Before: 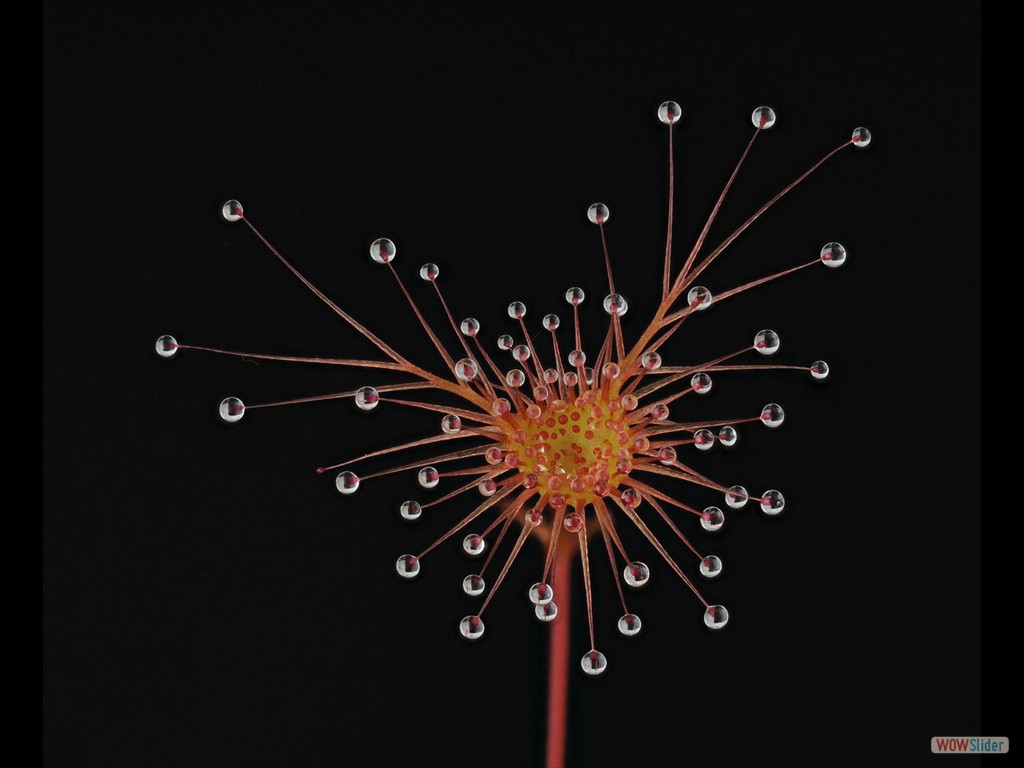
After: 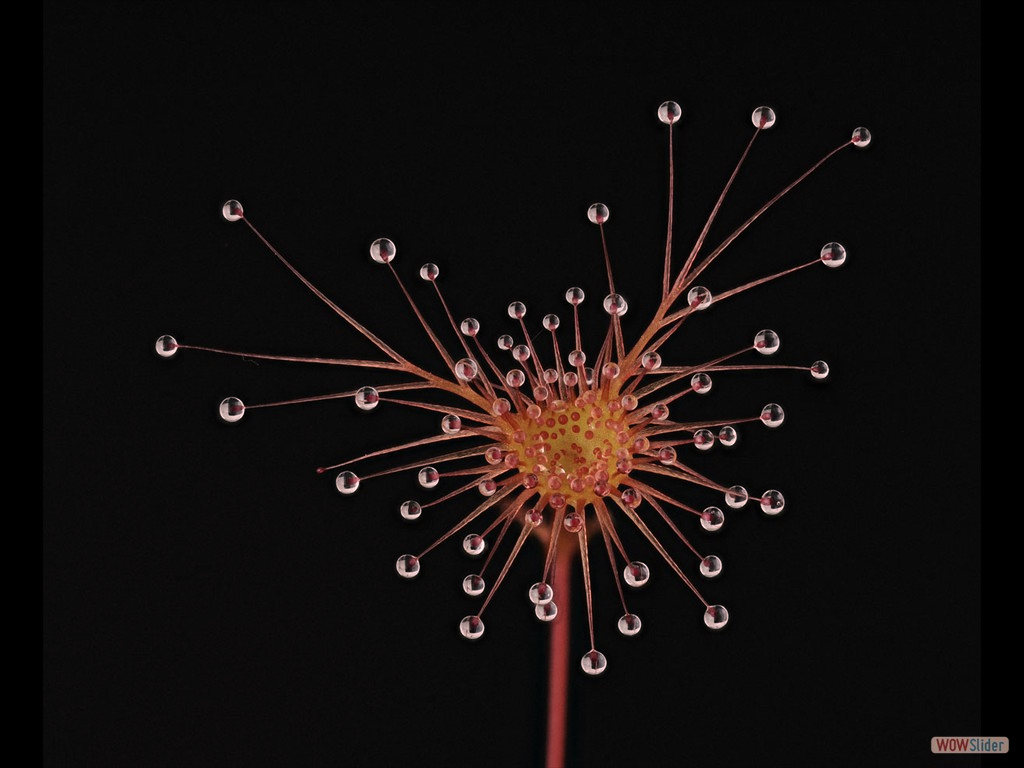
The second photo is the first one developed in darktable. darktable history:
contrast brightness saturation: contrast 0.11, saturation -0.17
color correction: highlights a* 14.52, highlights b* 4.84
